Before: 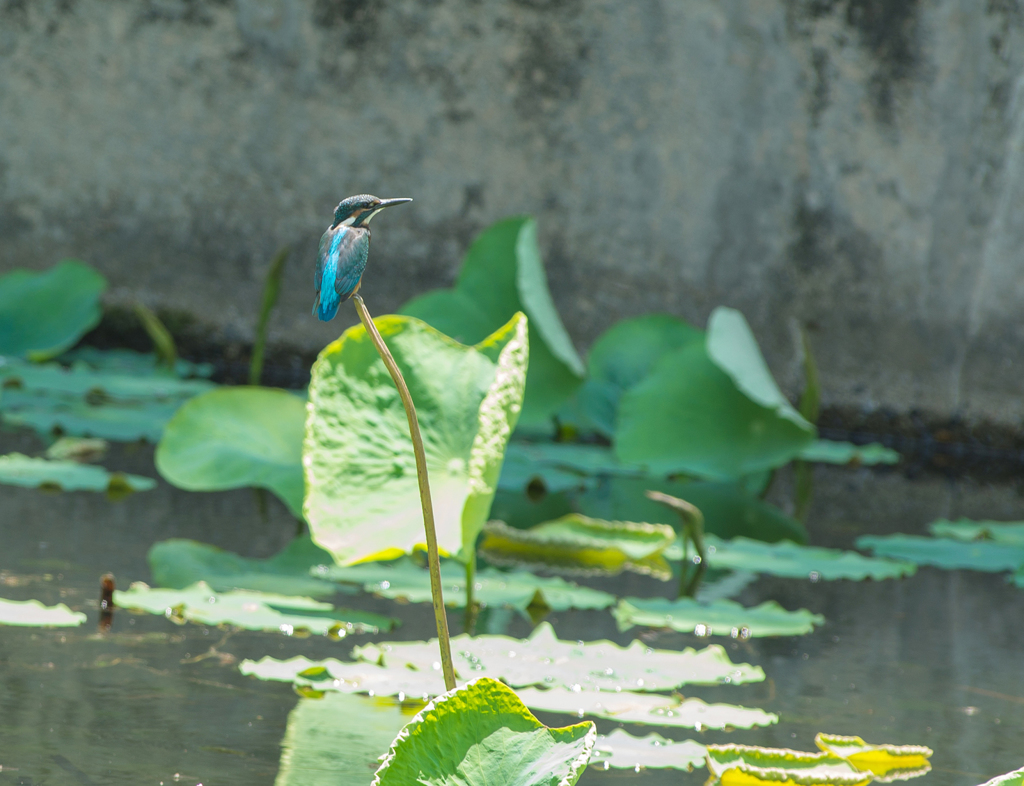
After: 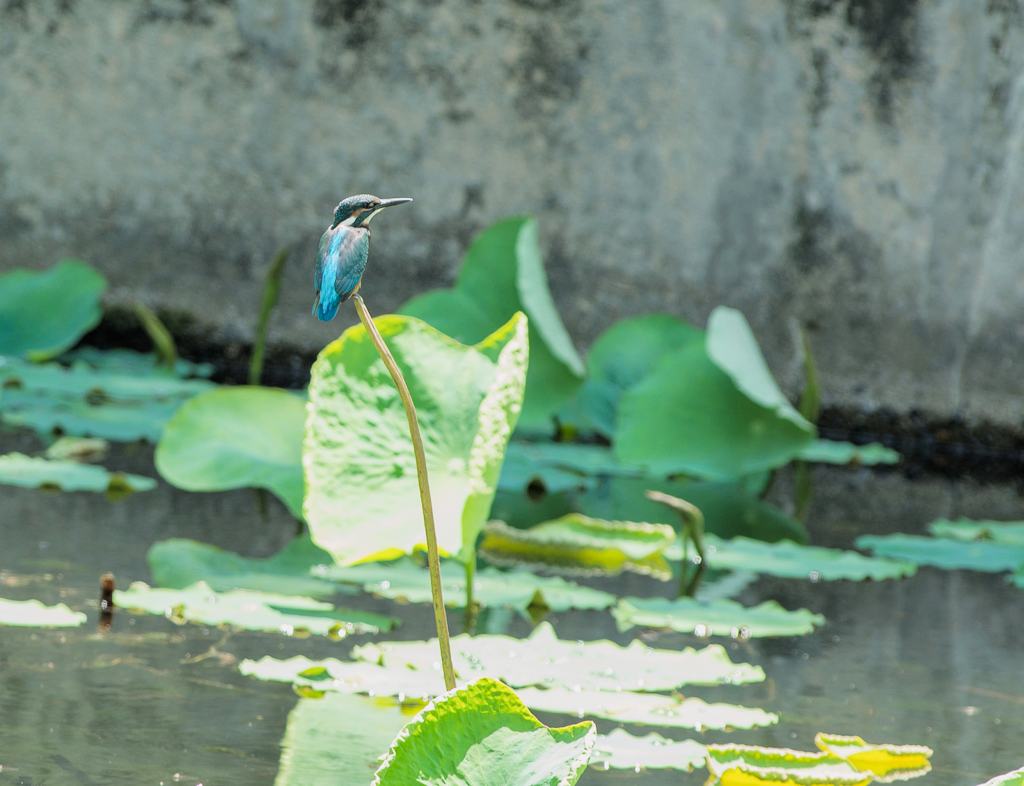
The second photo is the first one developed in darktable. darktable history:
exposure: black level correction 0.001, exposure 0.499 EV, compensate highlight preservation false
filmic rgb: black relative exposure -5.07 EV, white relative exposure 3.97 EV, hardness 2.89, contrast 1.2, highlights saturation mix -29.4%
